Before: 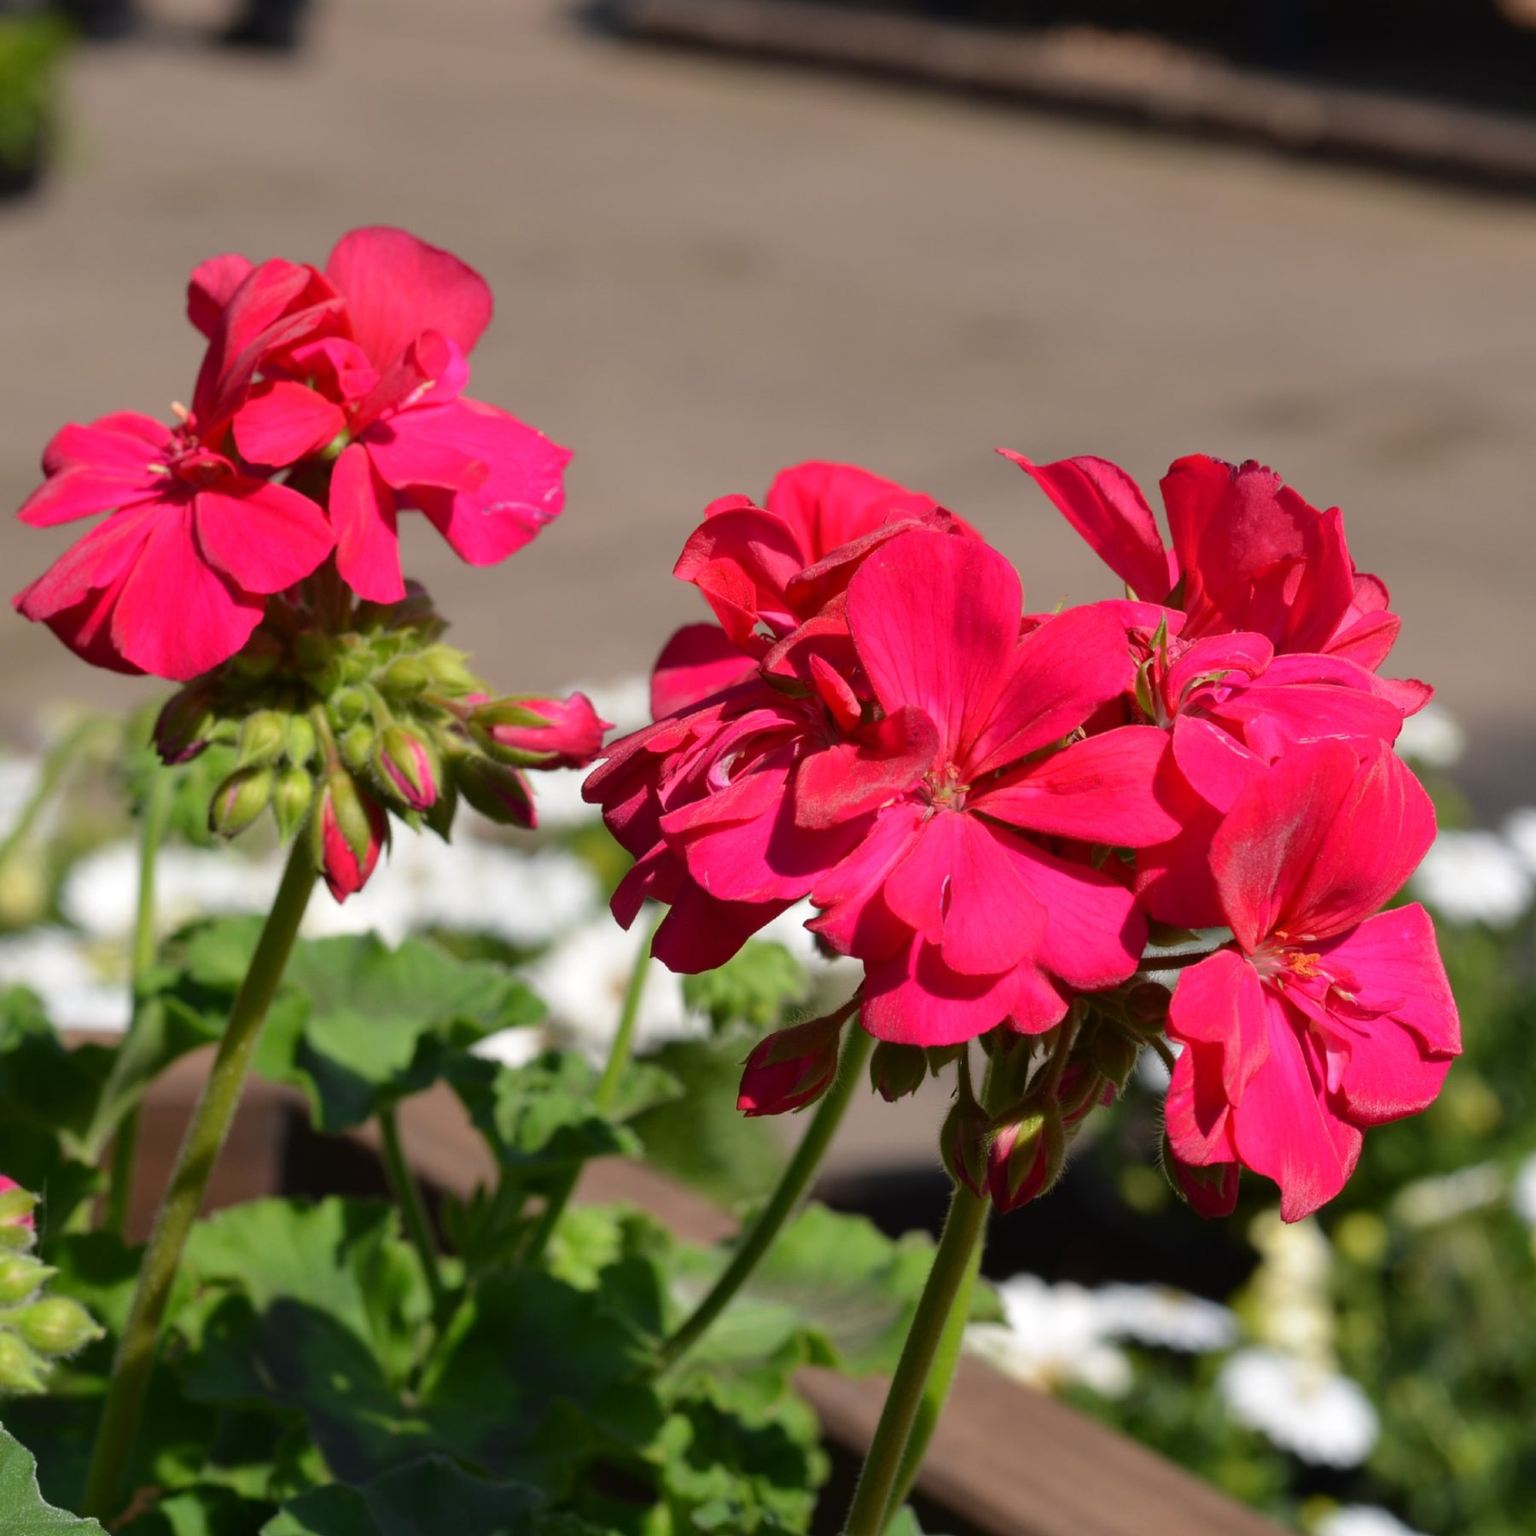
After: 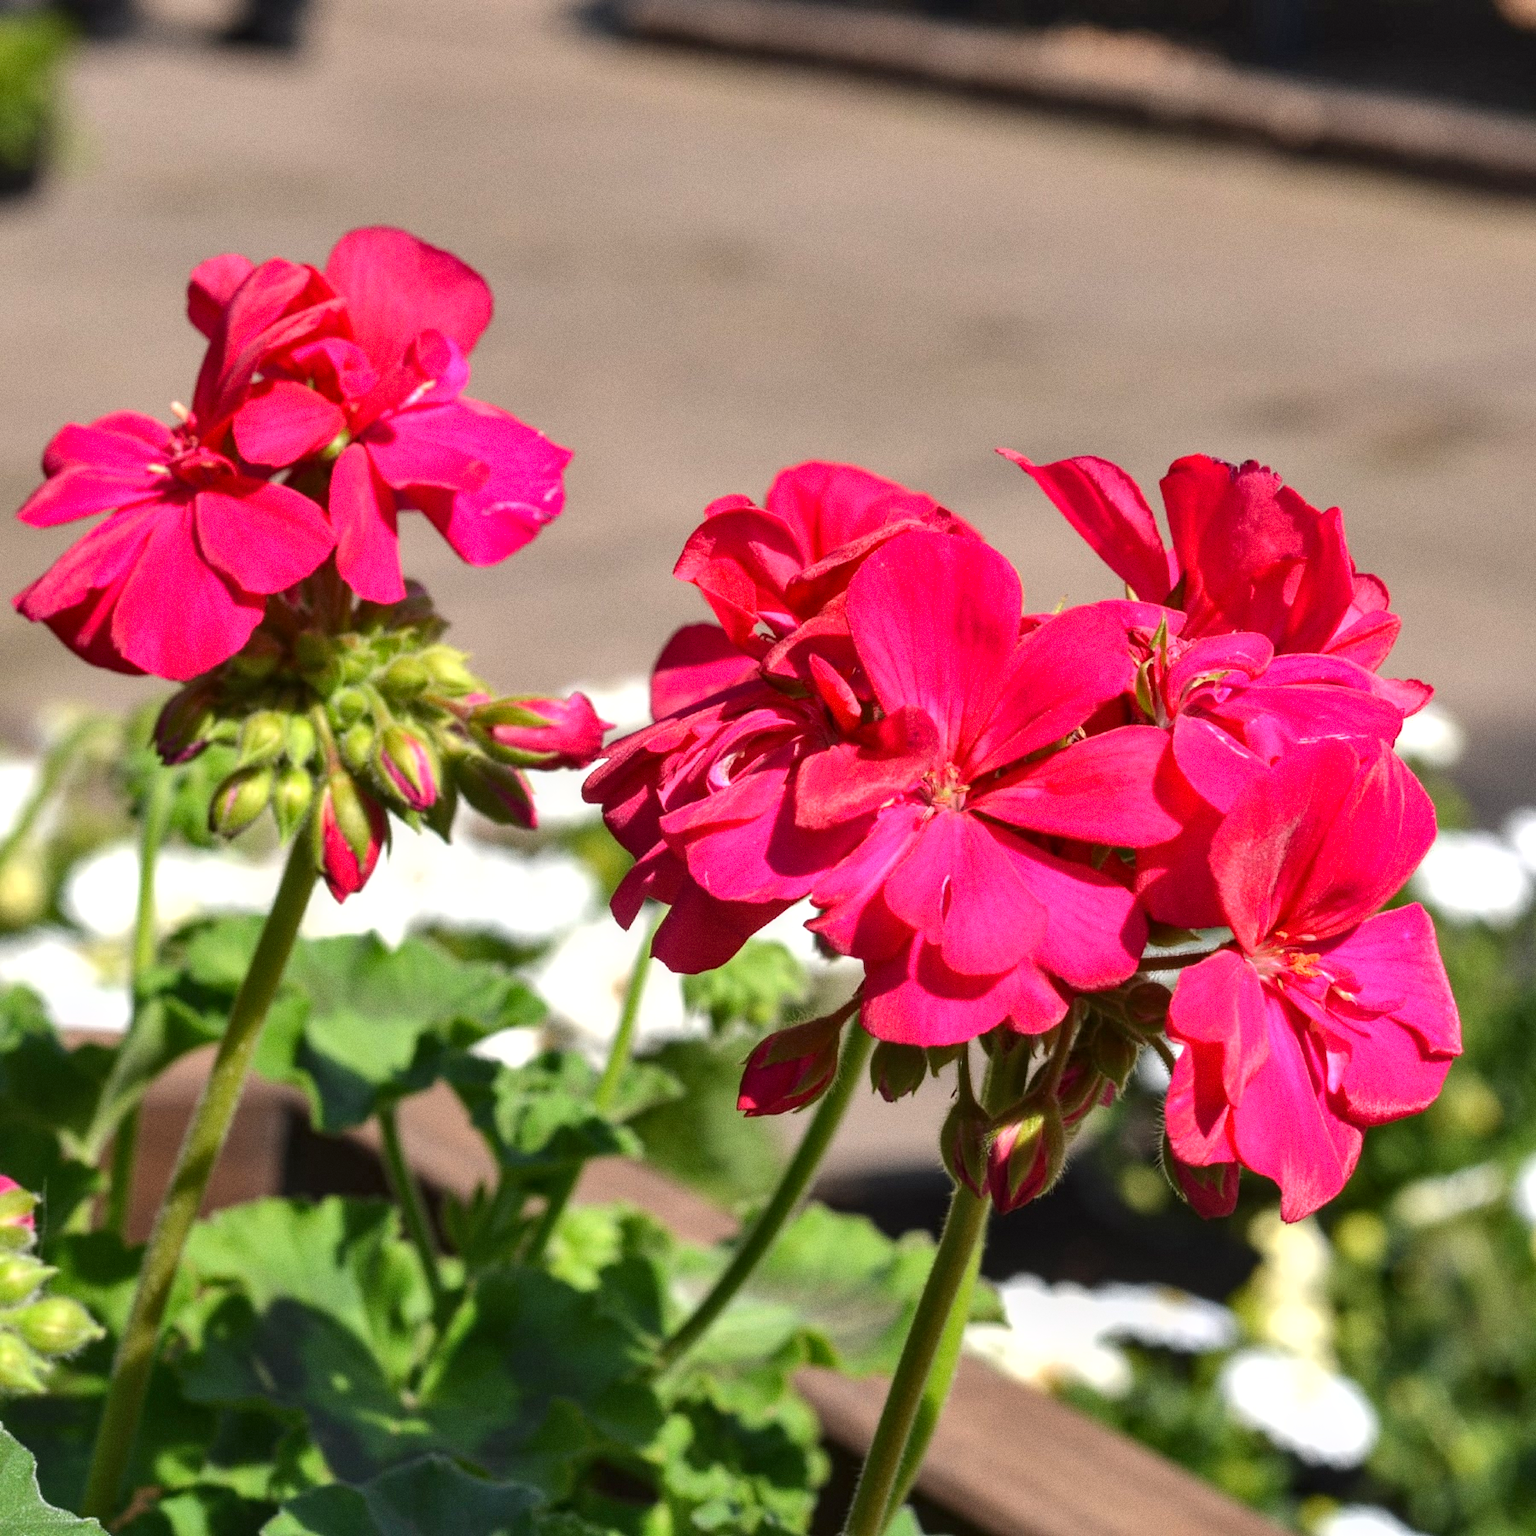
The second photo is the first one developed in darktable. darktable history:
local contrast: on, module defaults
grain: coarseness 0.09 ISO
exposure: black level correction 0, exposure 0.7 EV, compensate exposure bias true, compensate highlight preservation false
shadows and highlights: low approximation 0.01, soften with gaussian
